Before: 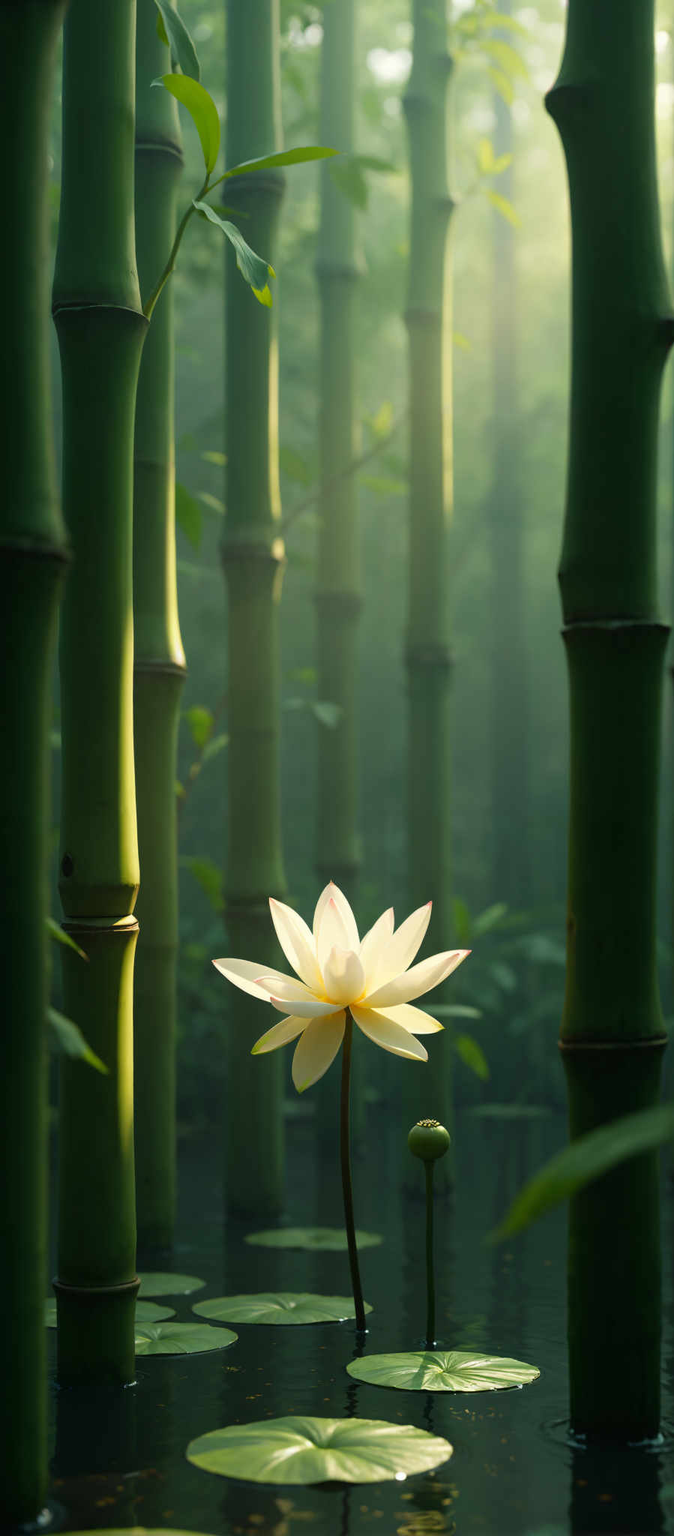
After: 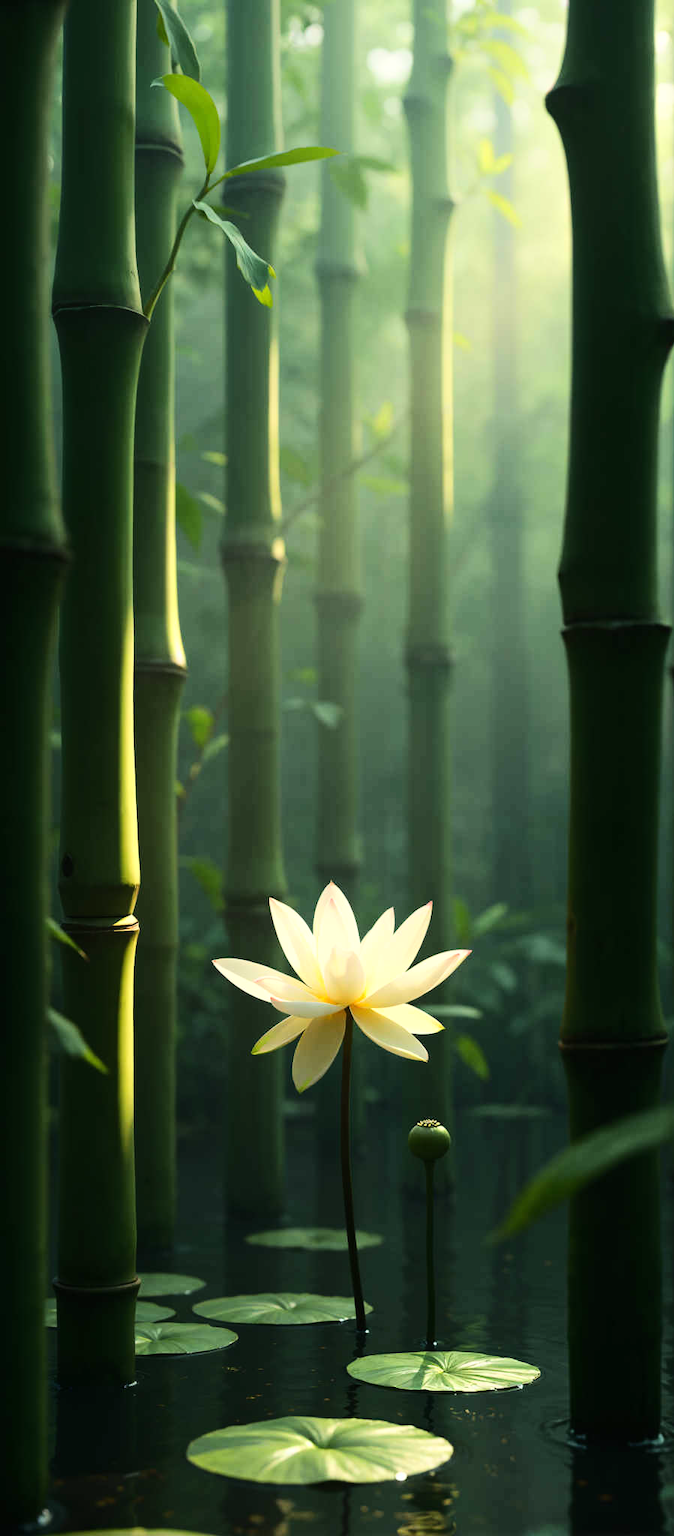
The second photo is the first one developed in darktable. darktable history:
base curve: curves: ch0 [(0, 0) (0.032, 0.025) (0.121, 0.166) (0.206, 0.329) (0.605, 0.79) (1, 1)], preserve colors average RGB
